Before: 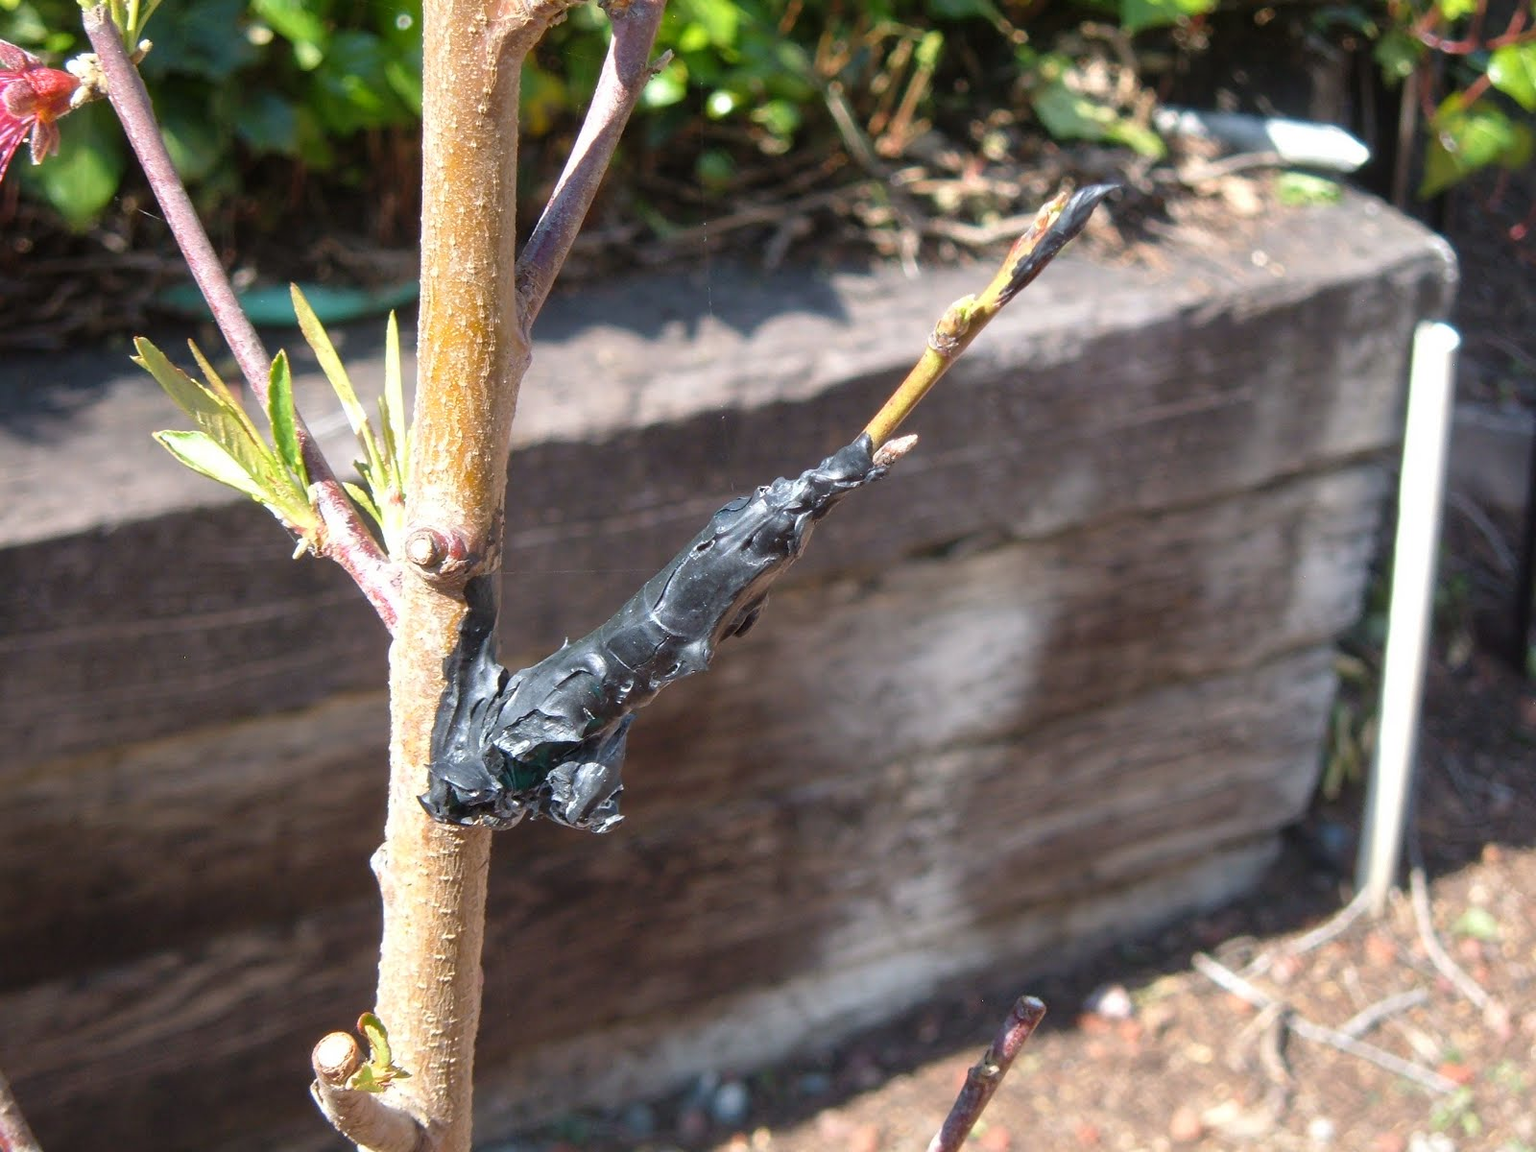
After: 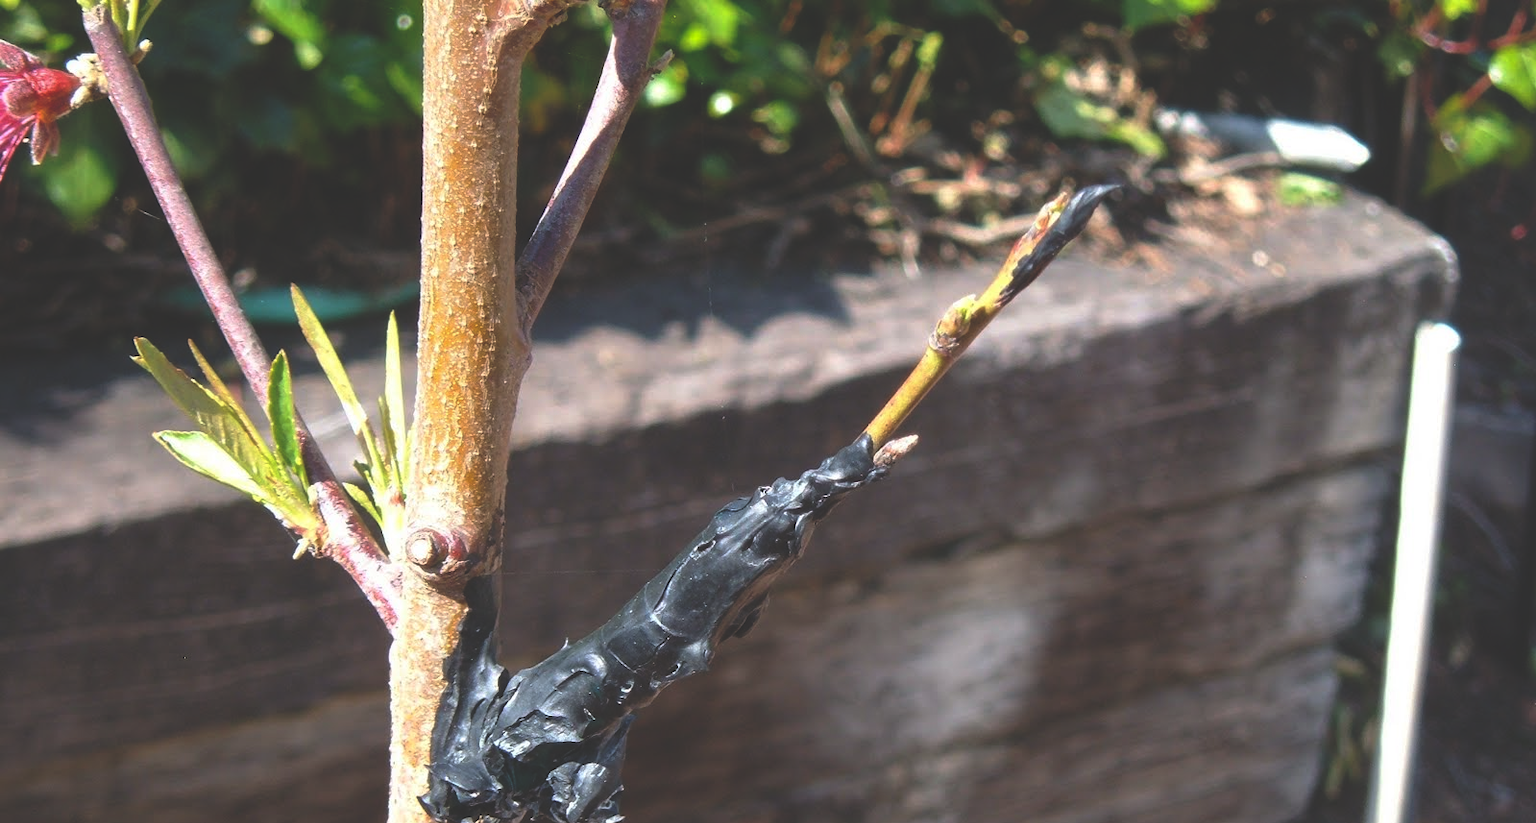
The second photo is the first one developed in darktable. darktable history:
crop: bottom 28.576%
rgb curve: curves: ch0 [(0, 0.186) (0.314, 0.284) (0.775, 0.708) (1, 1)], compensate middle gray true, preserve colors none
